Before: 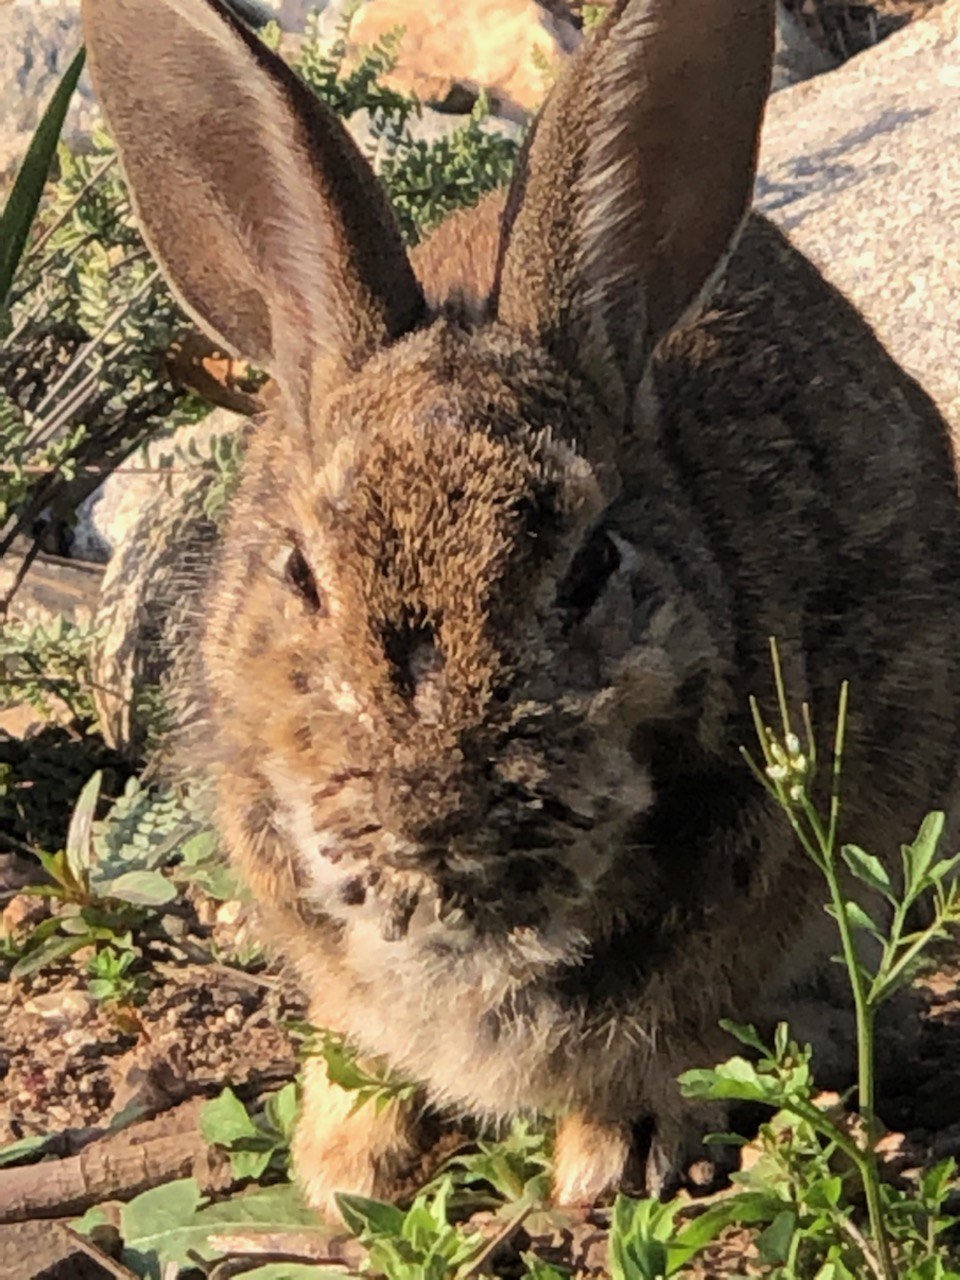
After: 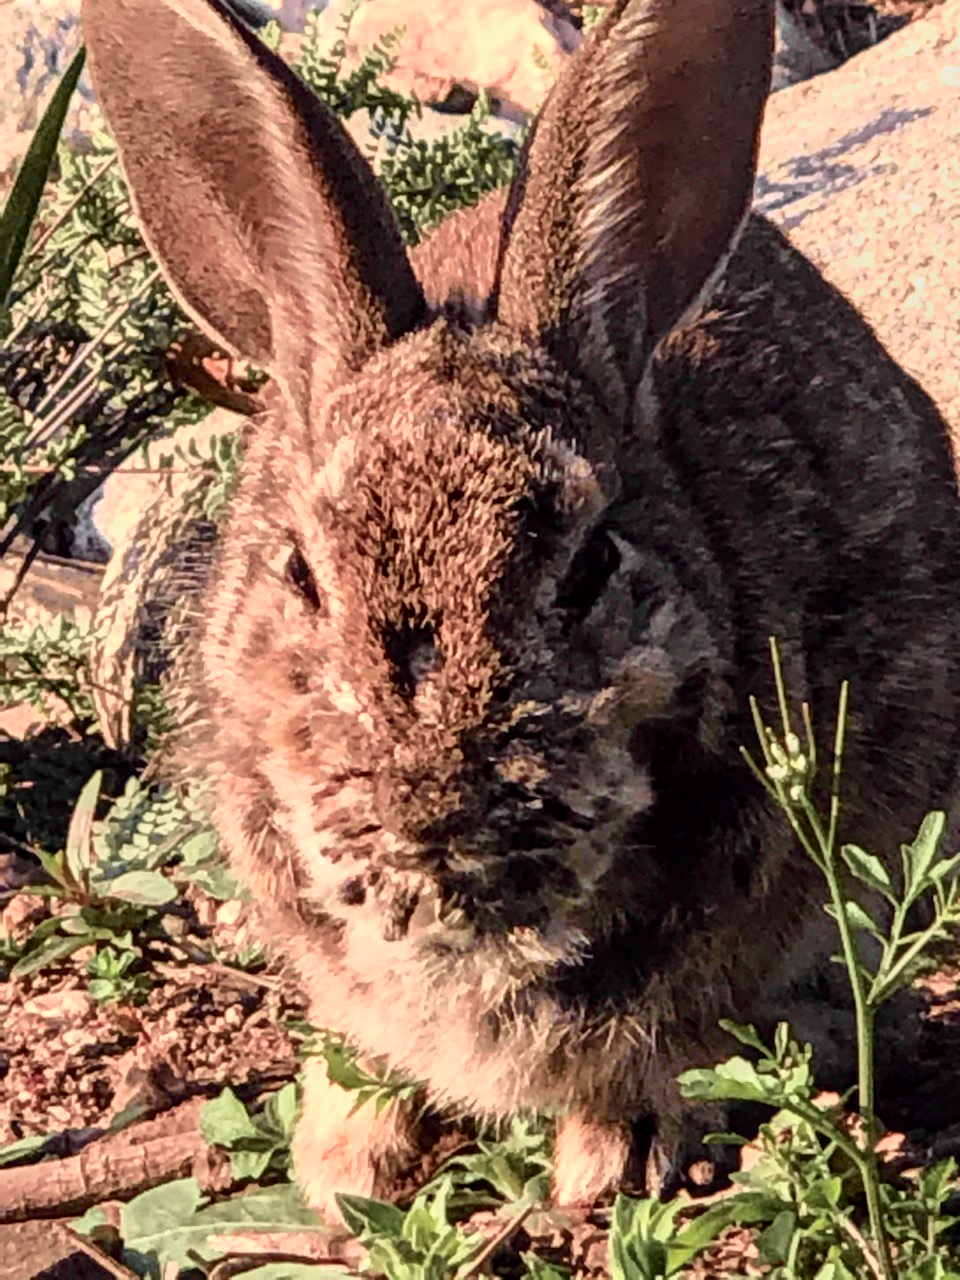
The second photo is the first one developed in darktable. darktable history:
contrast equalizer: octaves 7, y [[0.5, 0.504, 0.515, 0.527, 0.535, 0.534], [0.5 ×6], [0.491, 0.387, 0.179, 0.068, 0.068, 0.068], [0 ×5, 0.023], [0 ×6]]
local contrast: on, module defaults
tone curve: curves: ch0 [(0, 0) (0.105, 0.068) (0.195, 0.162) (0.283, 0.283) (0.384, 0.404) (0.485, 0.531) (0.638, 0.681) (0.795, 0.879) (1, 0.977)]; ch1 [(0, 0) (0.161, 0.092) (0.35, 0.33) (0.379, 0.401) (0.456, 0.469) (0.498, 0.506) (0.521, 0.549) (0.58, 0.624) (0.635, 0.671) (1, 1)]; ch2 [(0, 0) (0.371, 0.362) (0.437, 0.437) (0.483, 0.484) (0.53, 0.515) (0.56, 0.58) (0.622, 0.606) (1, 1)], color space Lab, independent channels, preserve colors none
